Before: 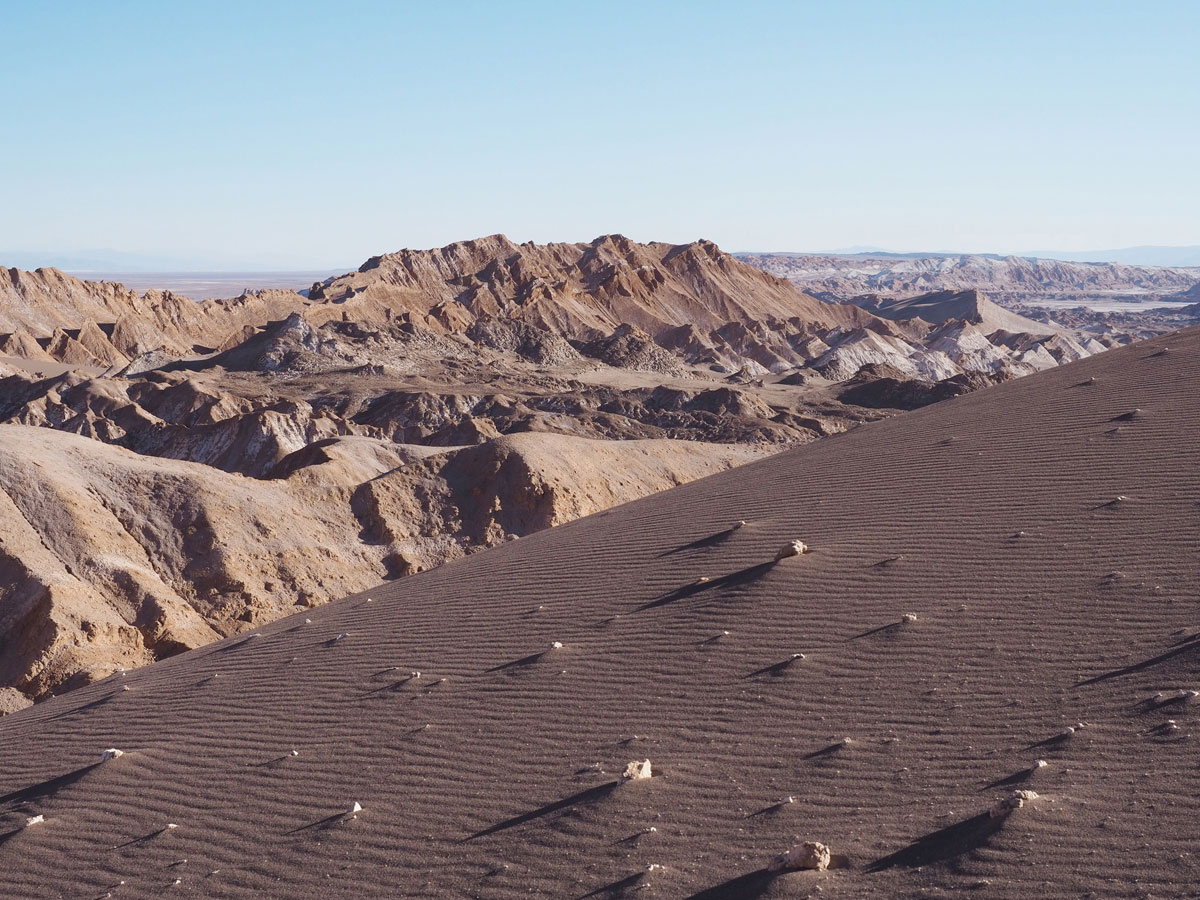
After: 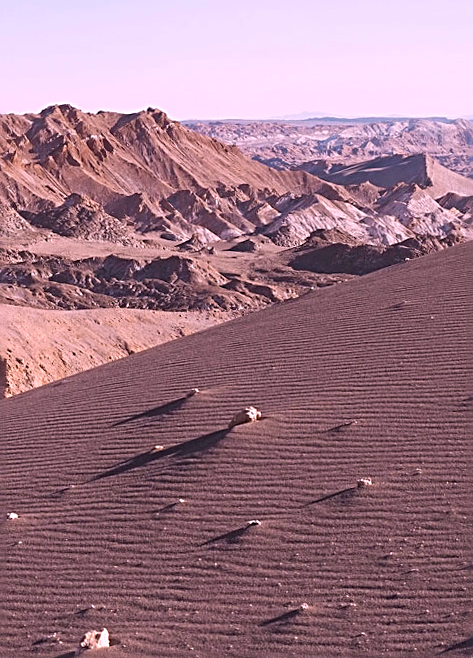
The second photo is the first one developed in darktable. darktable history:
rotate and perspective: rotation -1°, crop left 0.011, crop right 0.989, crop top 0.025, crop bottom 0.975
sharpen: radius 2.676, amount 0.669
crop: left 45.721%, top 13.393%, right 14.118%, bottom 10.01%
white balance: red 1.188, blue 1.11
shadows and highlights: shadows 25, highlights -25
